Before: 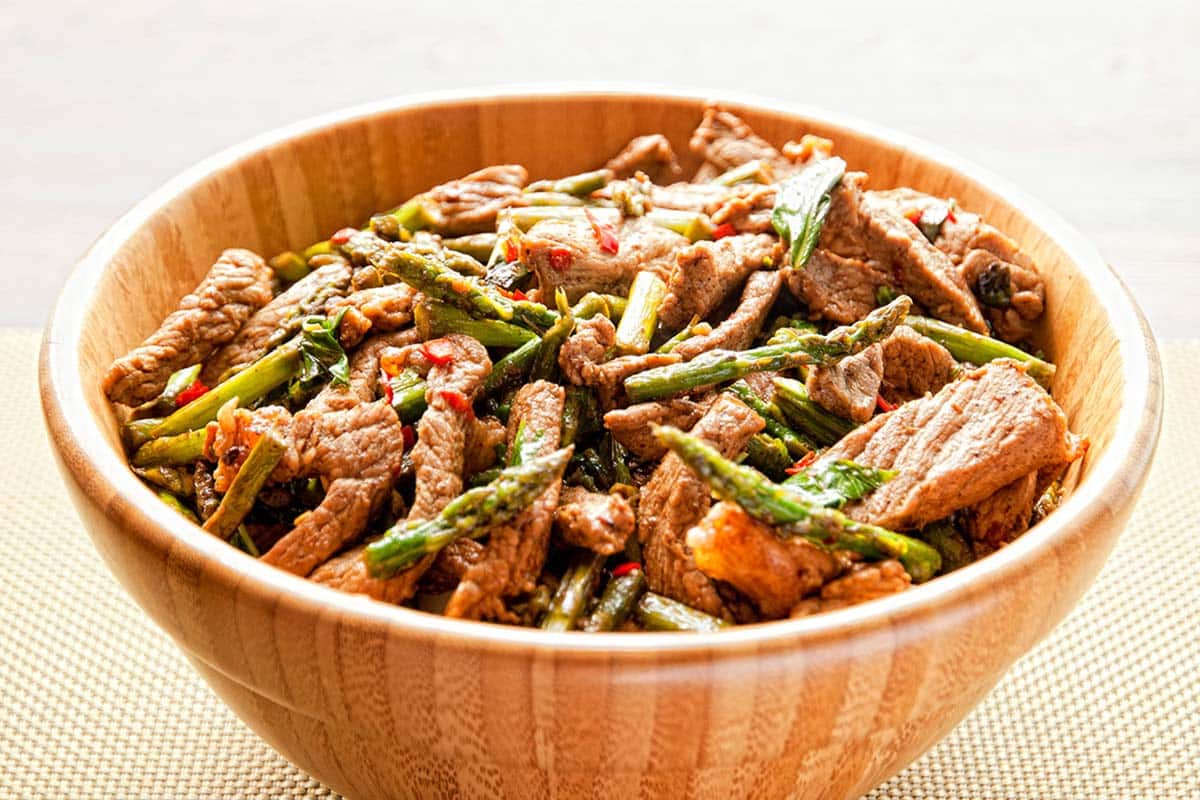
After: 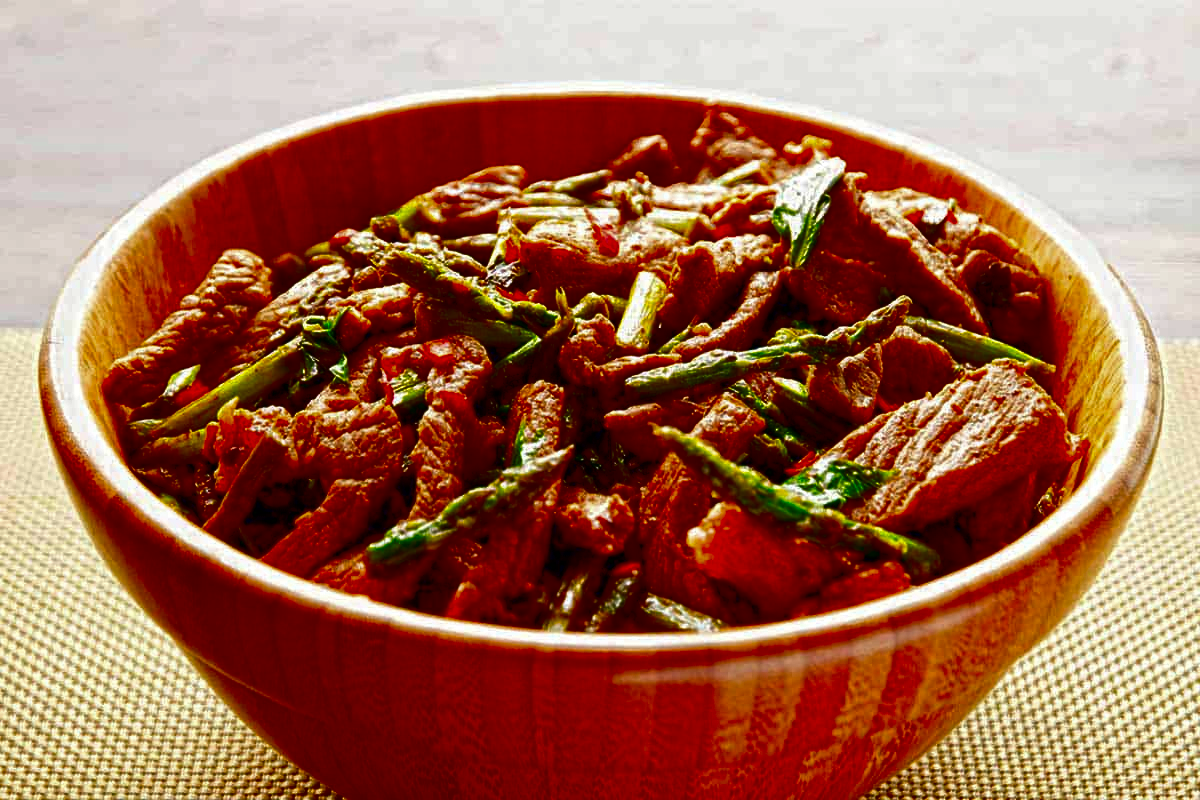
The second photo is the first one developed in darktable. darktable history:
contrast brightness saturation: brightness -0.998, saturation 0.983
